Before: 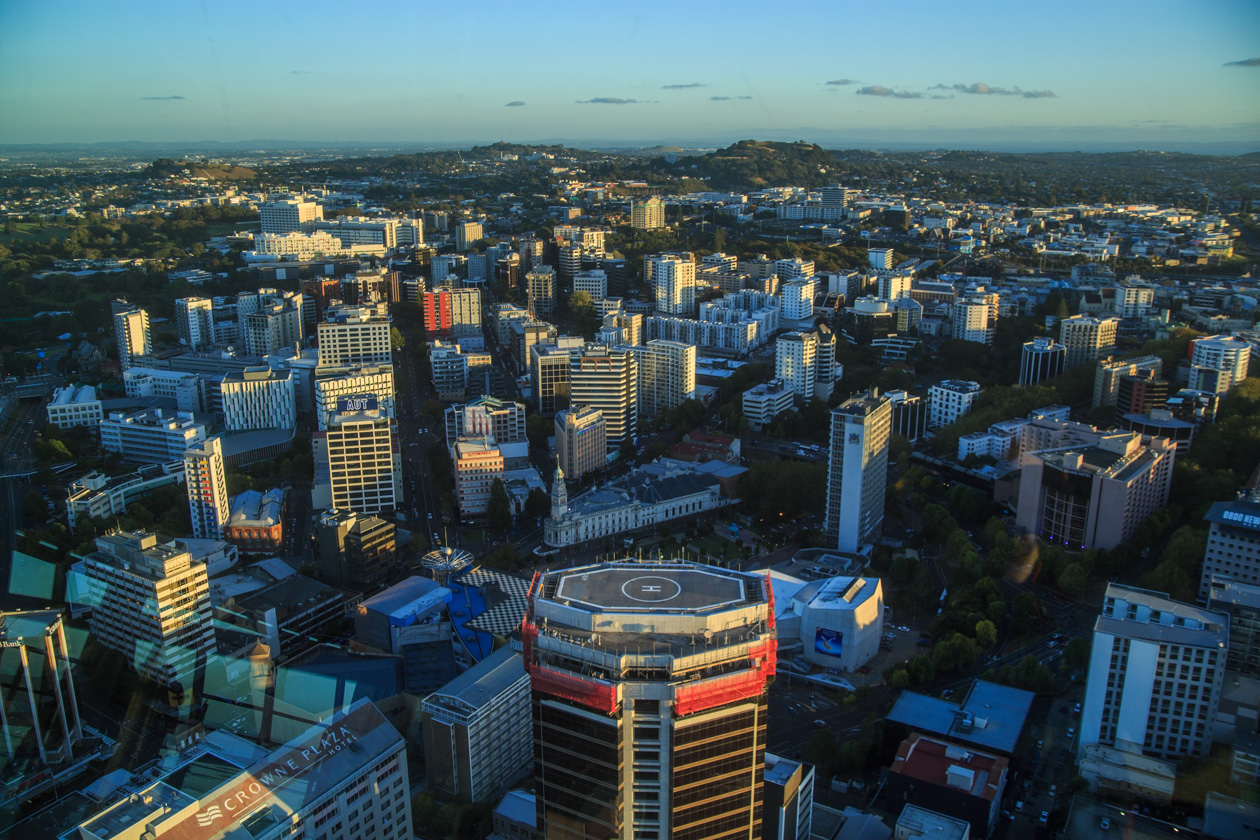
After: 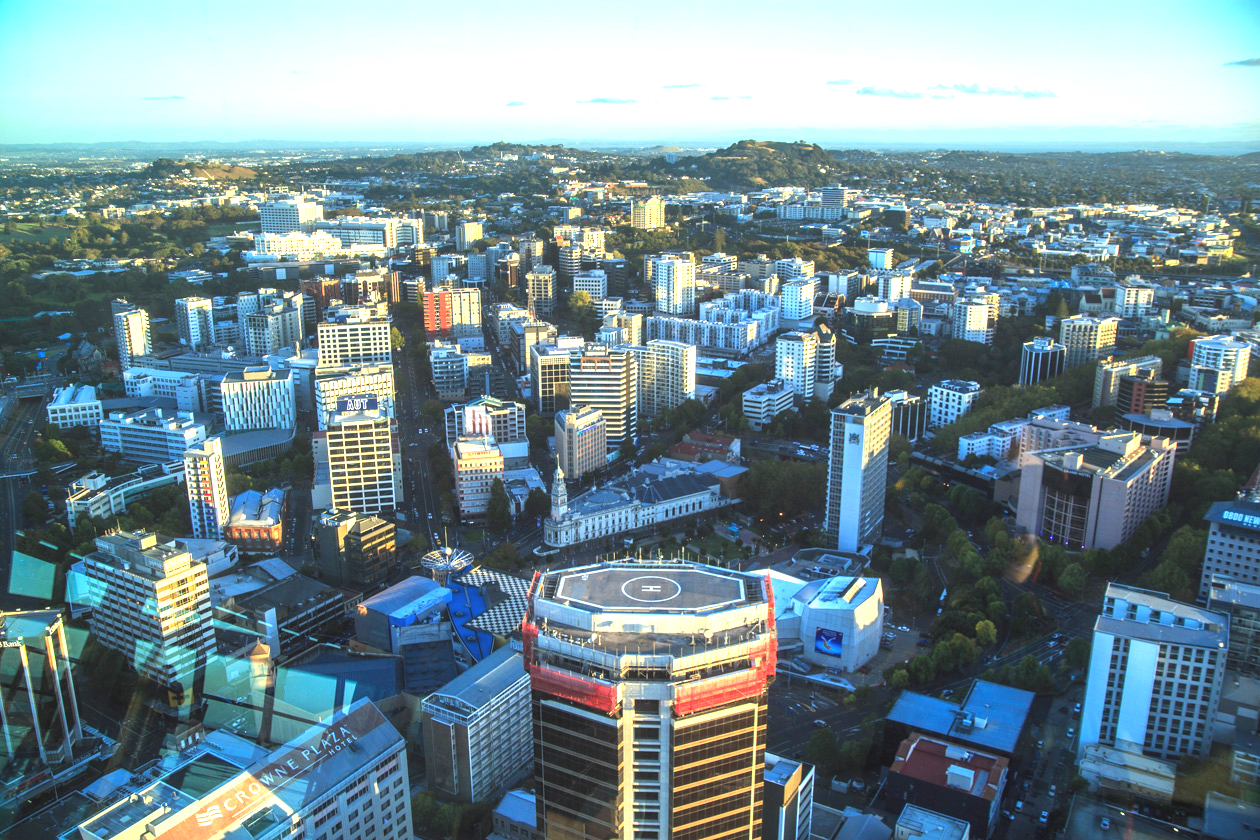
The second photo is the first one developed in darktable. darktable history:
exposure: black level correction -0.002, exposure 0.712 EV, compensate exposure bias true, compensate highlight preservation false
